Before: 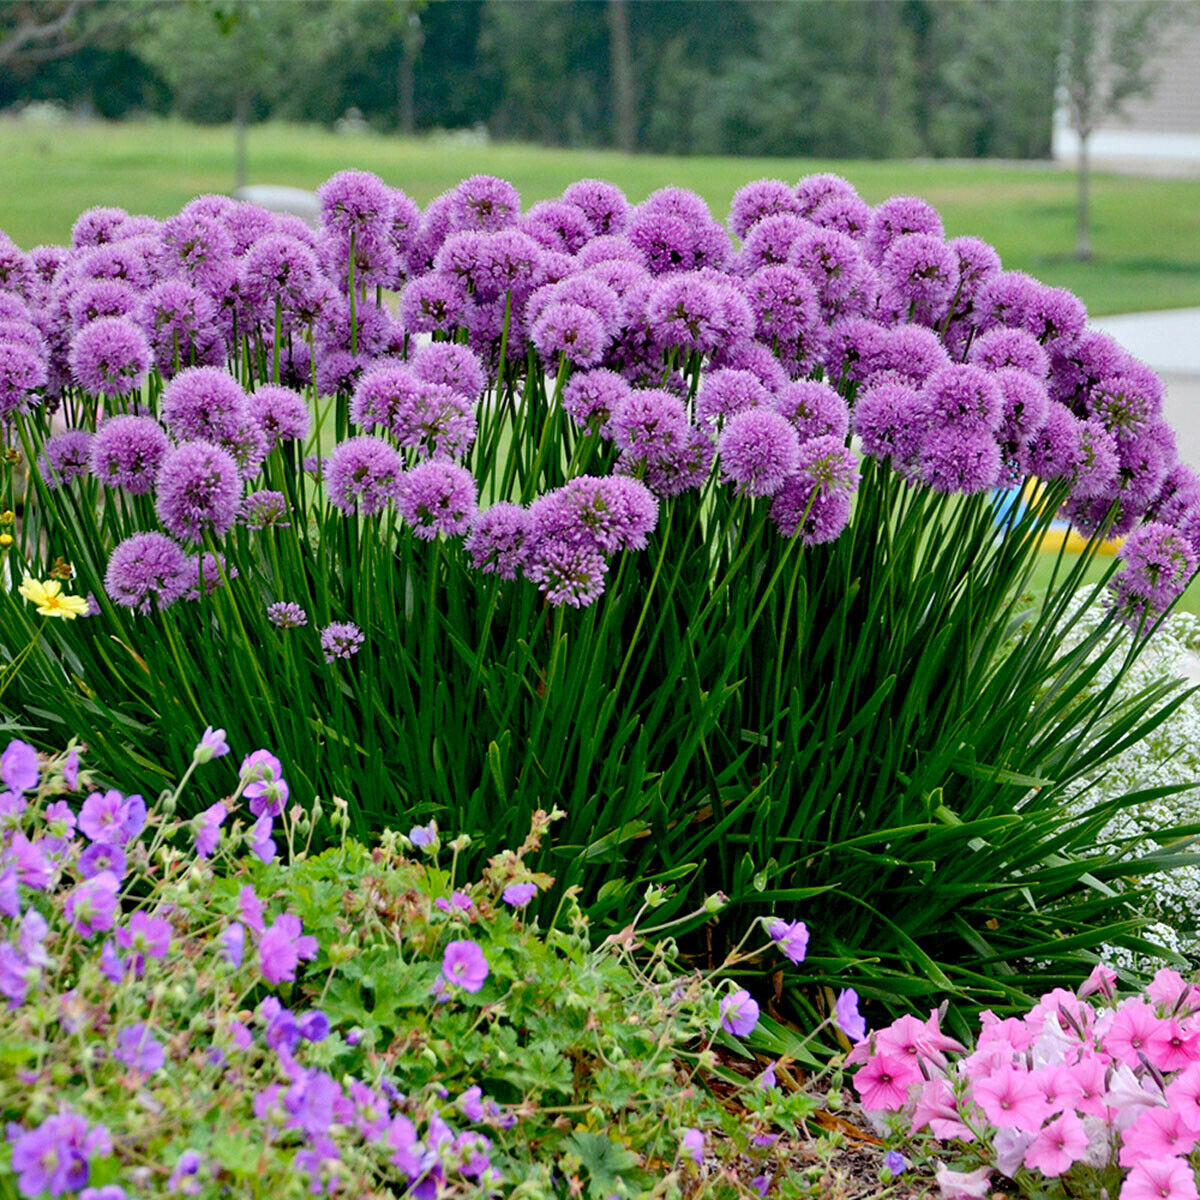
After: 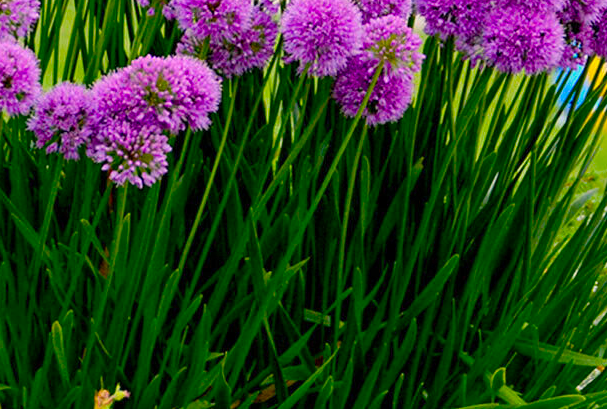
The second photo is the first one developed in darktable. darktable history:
color balance rgb: shadows lift › chroma 0.875%, shadows lift › hue 113.8°, highlights gain › chroma 2.958%, highlights gain › hue 62.43°, linear chroma grading › global chroma 25.412%, perceptual saturation grading › global saturation 29.787%, global vibrance -16.639%, contrast -6.35%
crop: left 36.463%, top 35.05%, right 12.921%, bottom 30.83%
